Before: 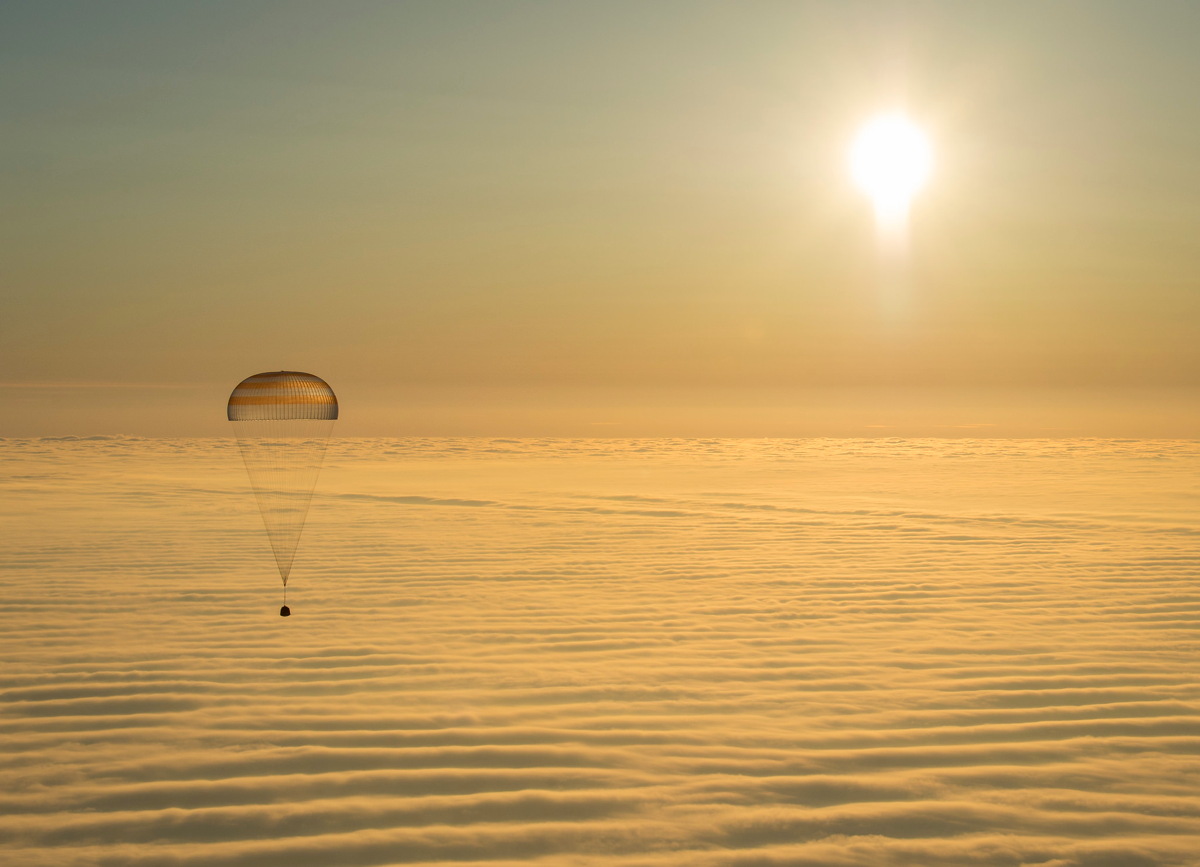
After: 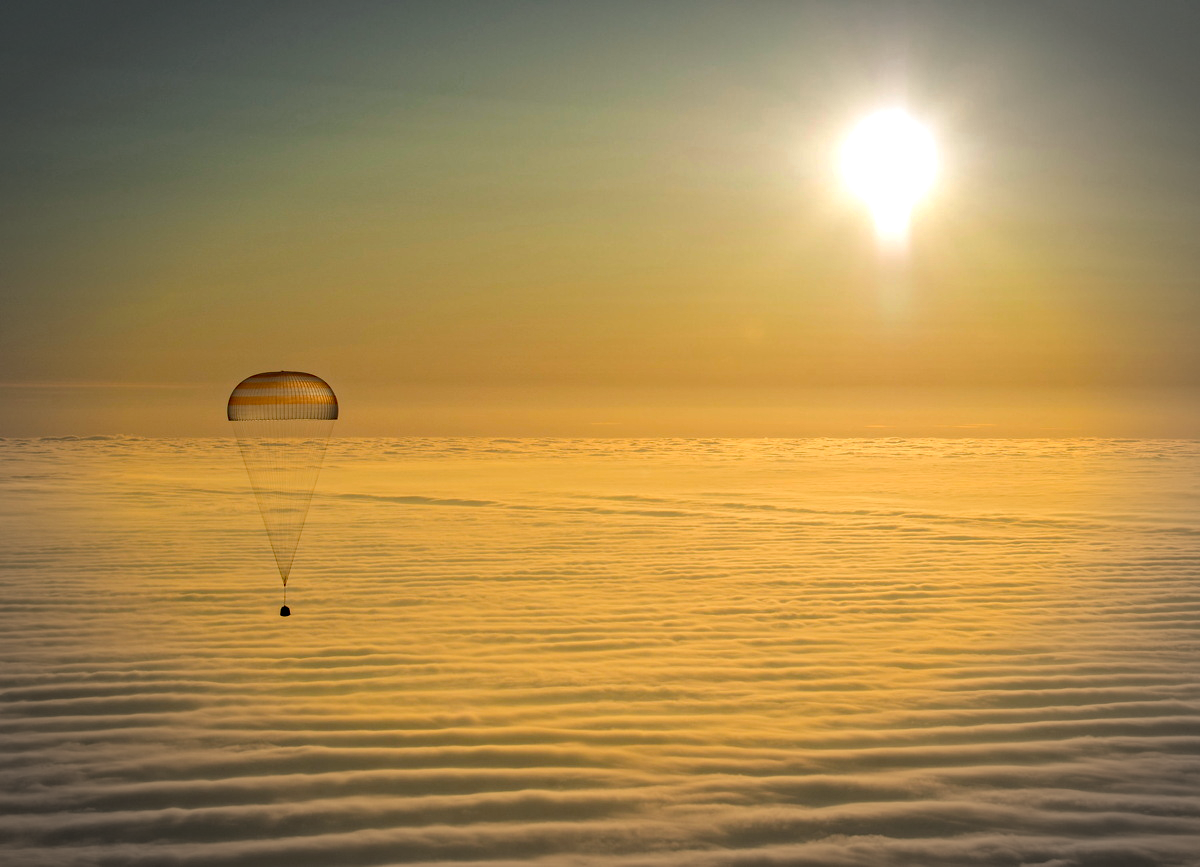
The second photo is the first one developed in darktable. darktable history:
haze removal: strength 0.5, distance 0.43, compatibility mode true, adaptive false
vignetting: fall-off start 79.43%, saturation -0.649, width/height ratio 1.327, unbound false
